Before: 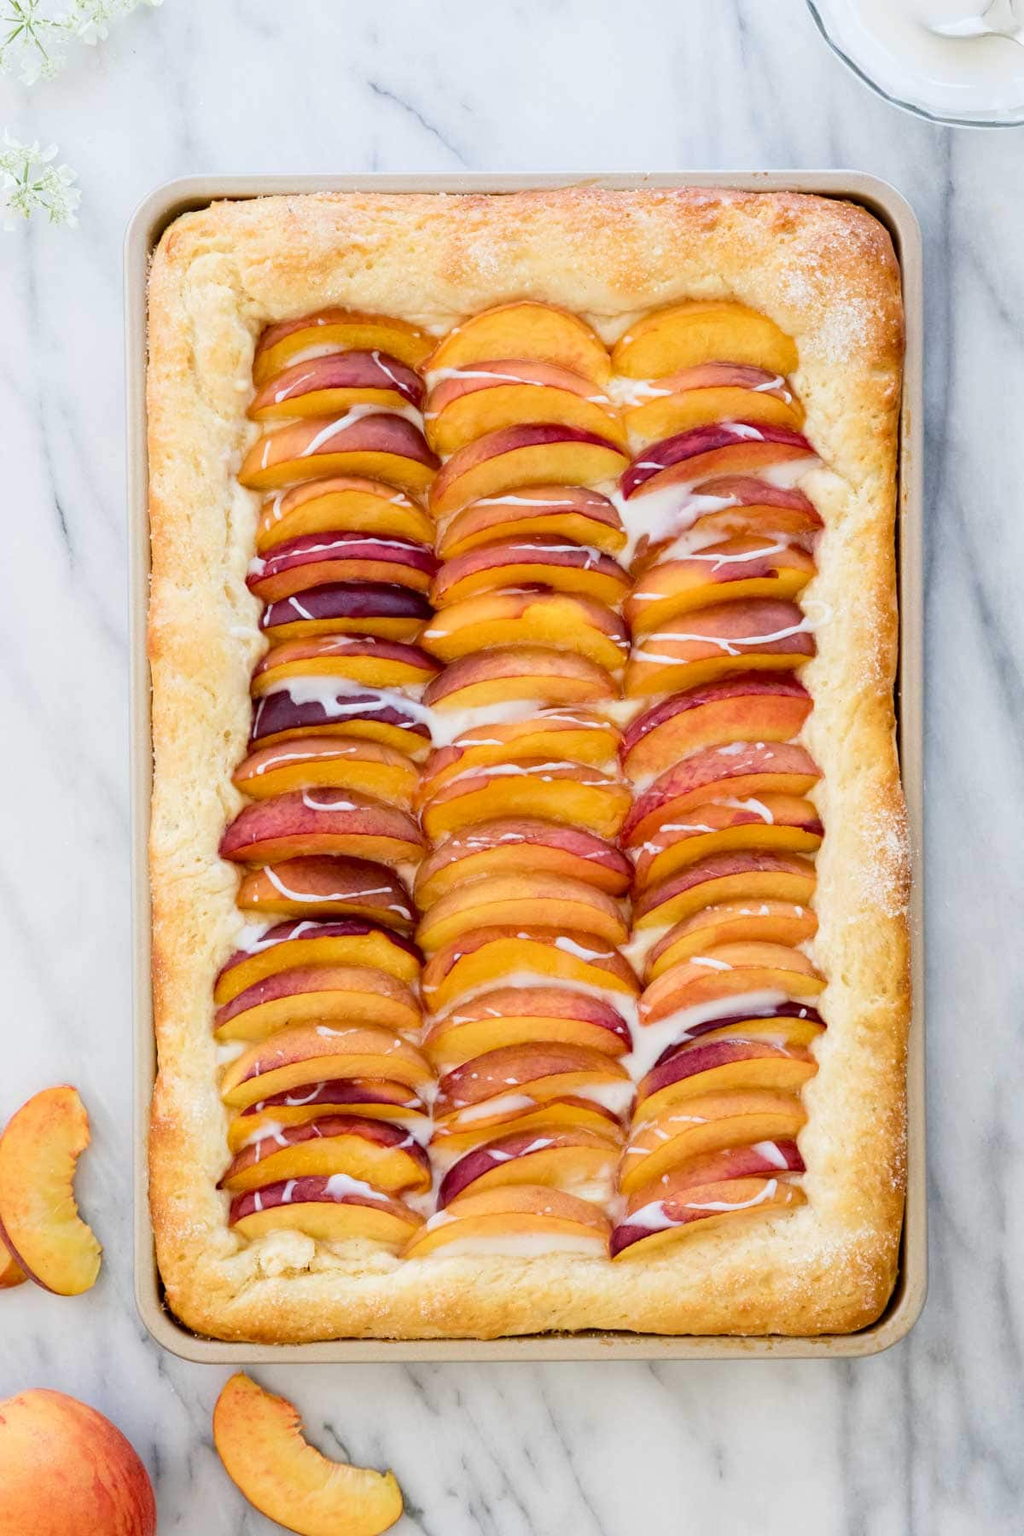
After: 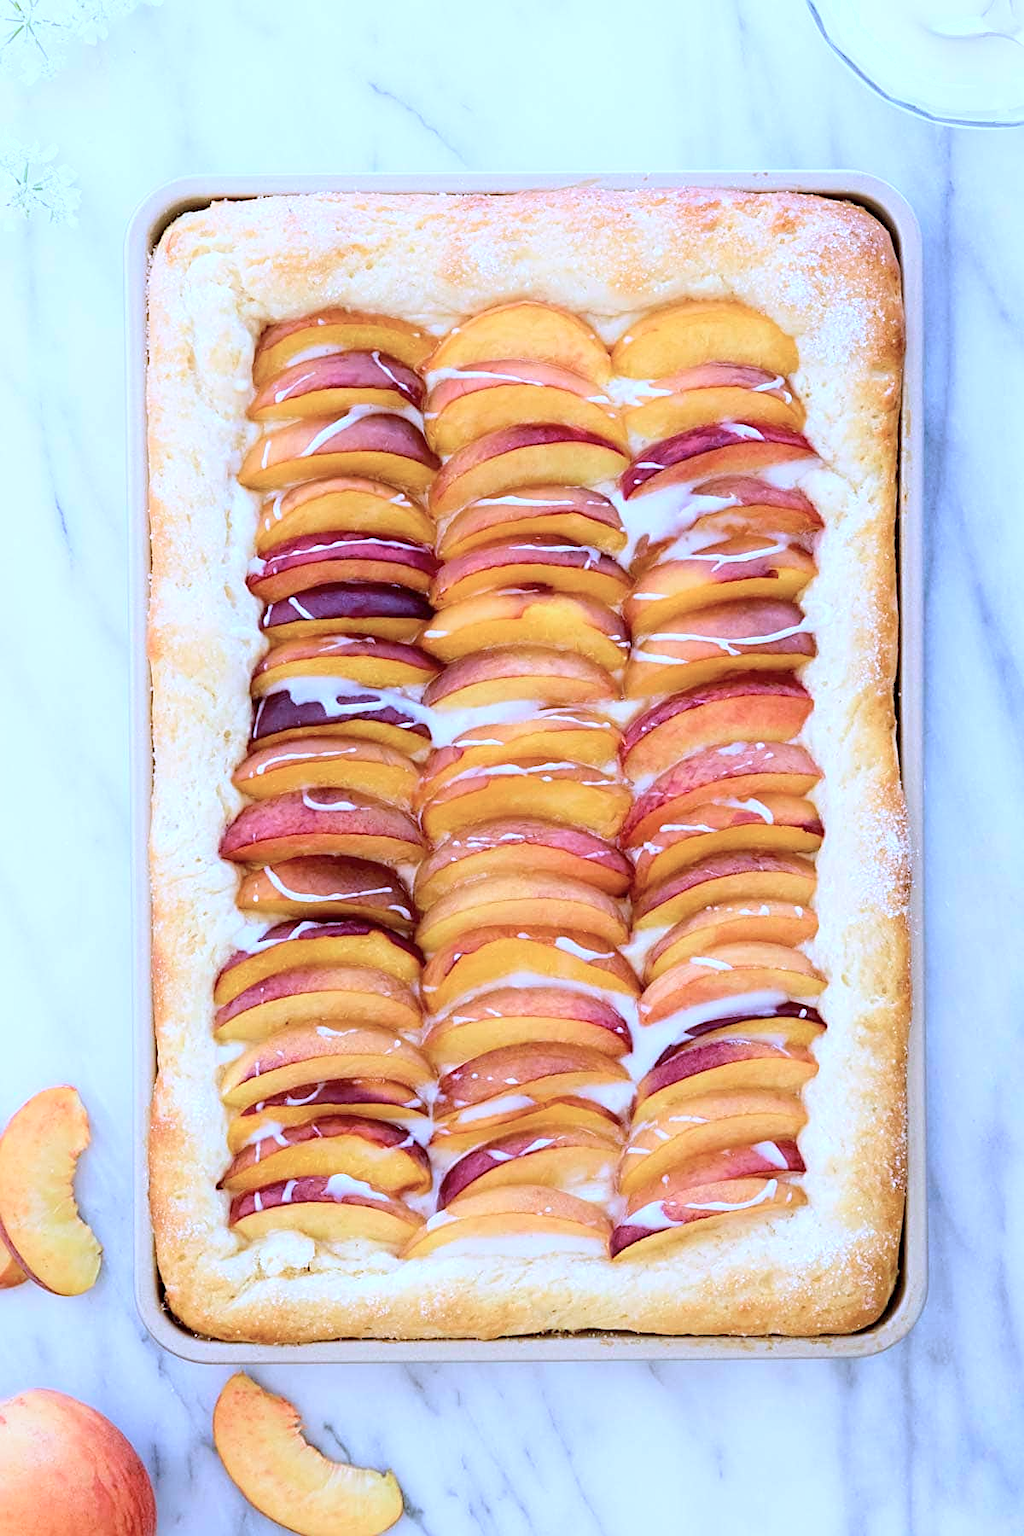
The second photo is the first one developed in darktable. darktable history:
color calibration: illuminant as shot in camera, adaptation linear Bradford (ICC v4), x 0.406, y 0.406, temperature 3594.82 K
sharpen: on, module defaults
shadows and highlights: shadows -70.2, highlights 34.88, soften with gaussian
exposure: exposure 0.203 EV, compensate highlight preservation false
